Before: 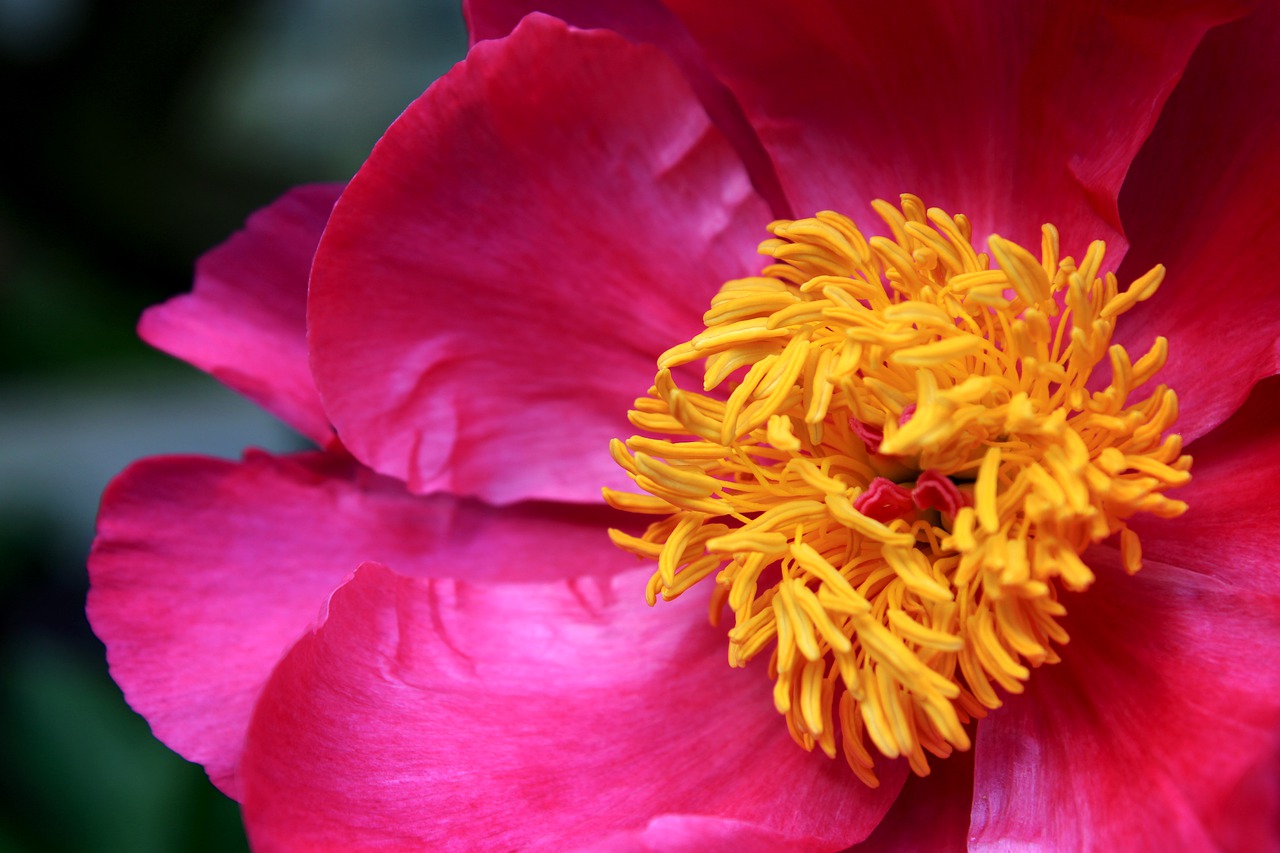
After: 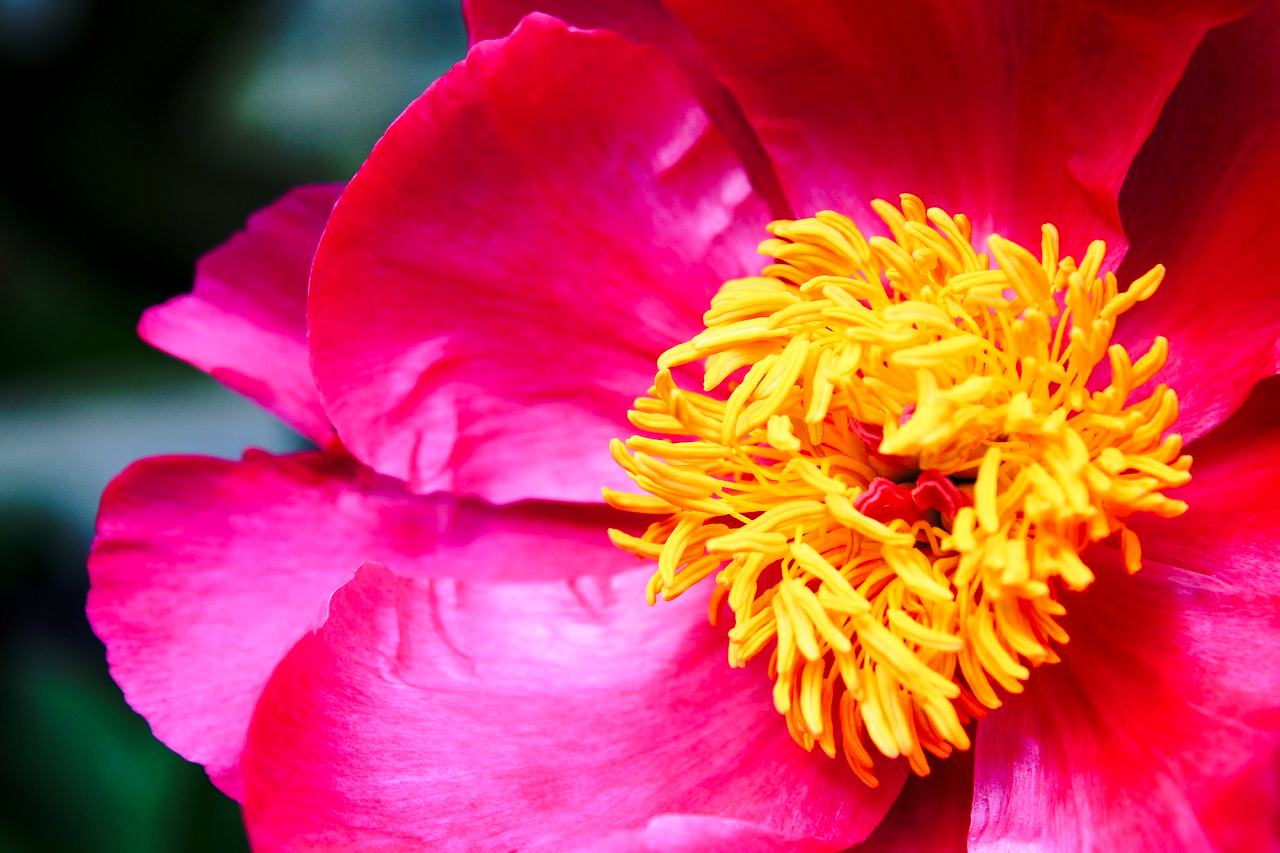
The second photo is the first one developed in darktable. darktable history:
base curve: curves: ch0 [(0, 0) (0.036, 0.037) (0.121, 0.228) (0.46, 0.76) (0.859, 0.983) (1, 1)], preserve colors none
exposure: compensate highlight preservation false
